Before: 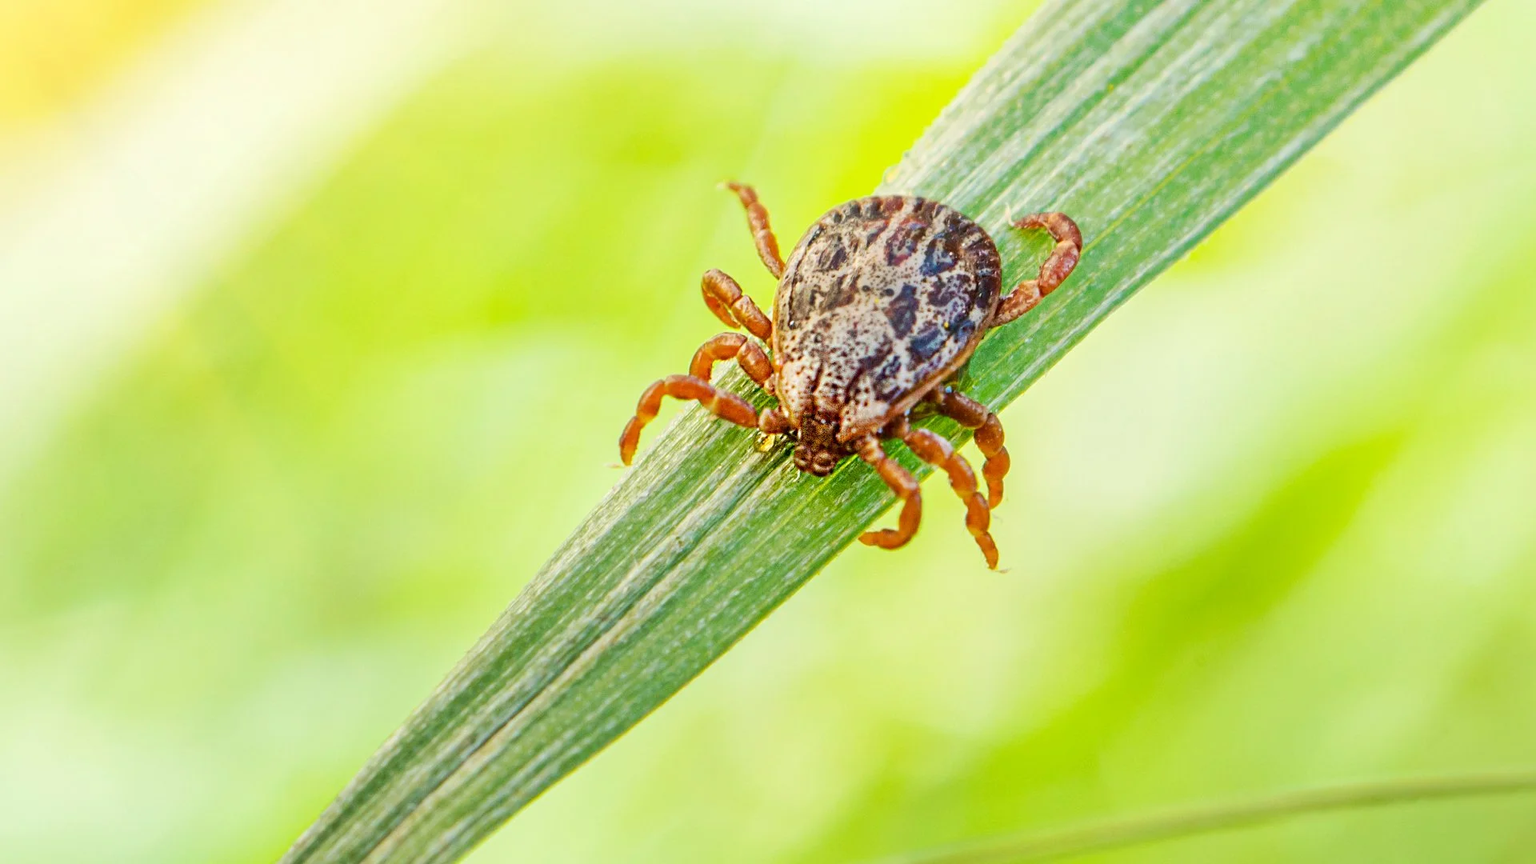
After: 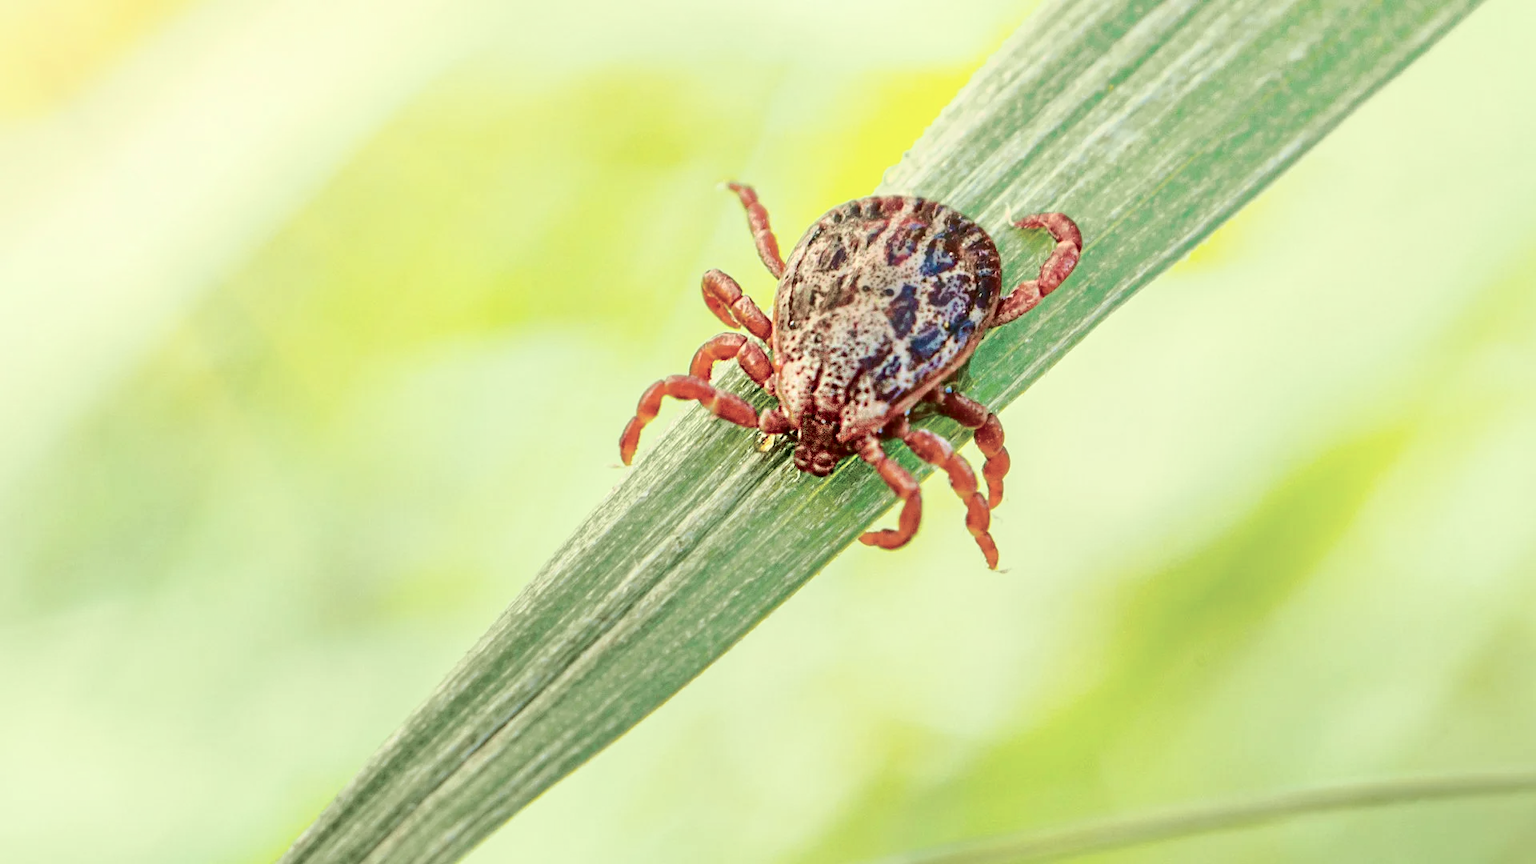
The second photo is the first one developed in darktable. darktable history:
tone curve: curves: ch0 [(0, 0.021) (0.059, 0.053) (0.212, 0.18) (0.337, 0.304) (0.495, 0.505) (0.725, 0.731) (0.89, 0.919) (1, 1)]; ch1 [(0, 0) (0.094, 0.081) (0.285, 0.299) (0.403, 0.436) (0.479, 0.475) (0.54, 0.55) (0.615, 0.637) (0.683, 0.688) (1, 1)]; ch2 [(0, 0) (0.257, 0.217) (0.434, 0.434) (0.498, 0.507) (0.527, 0.542) (0.597, 0.587) (0.658, 0.595) (1, 1)], color space Lab, independent channels, preserve colors none
